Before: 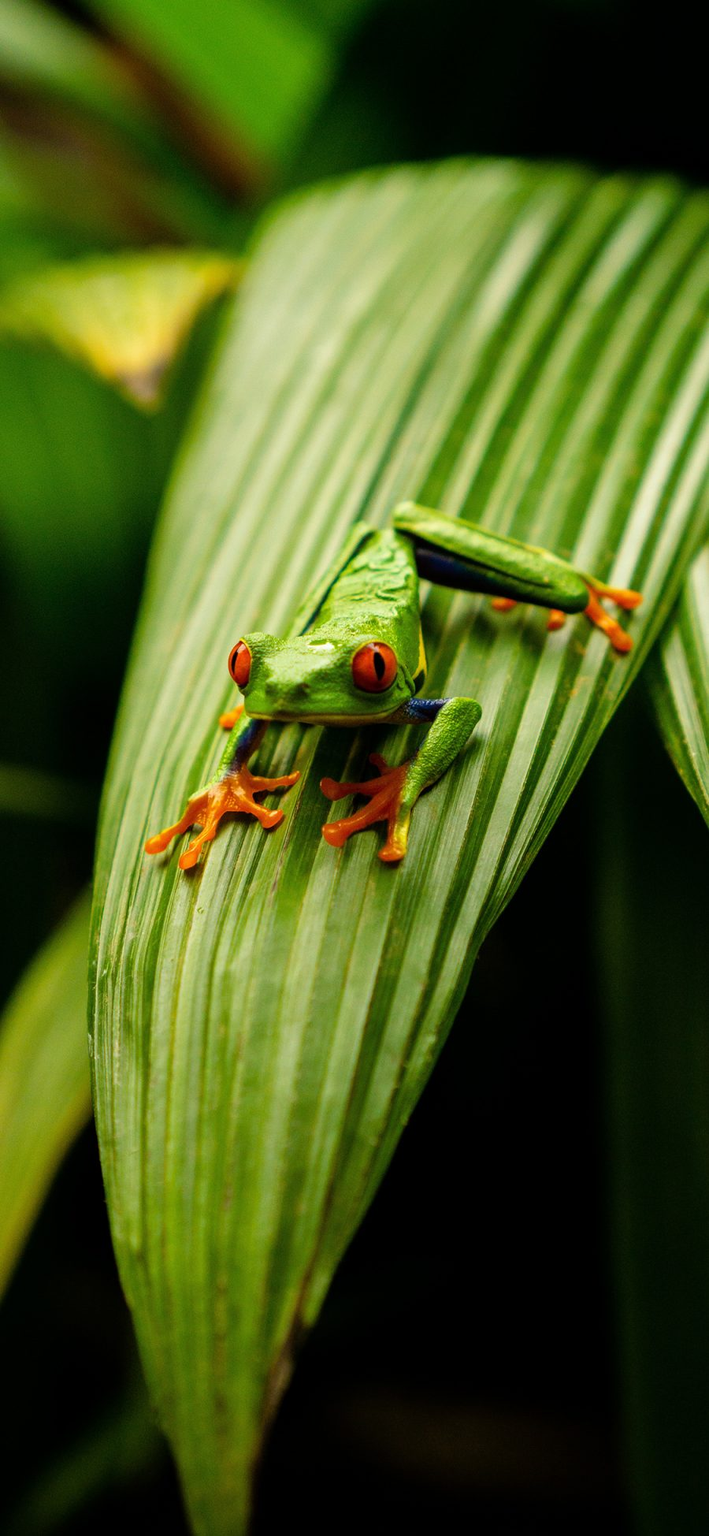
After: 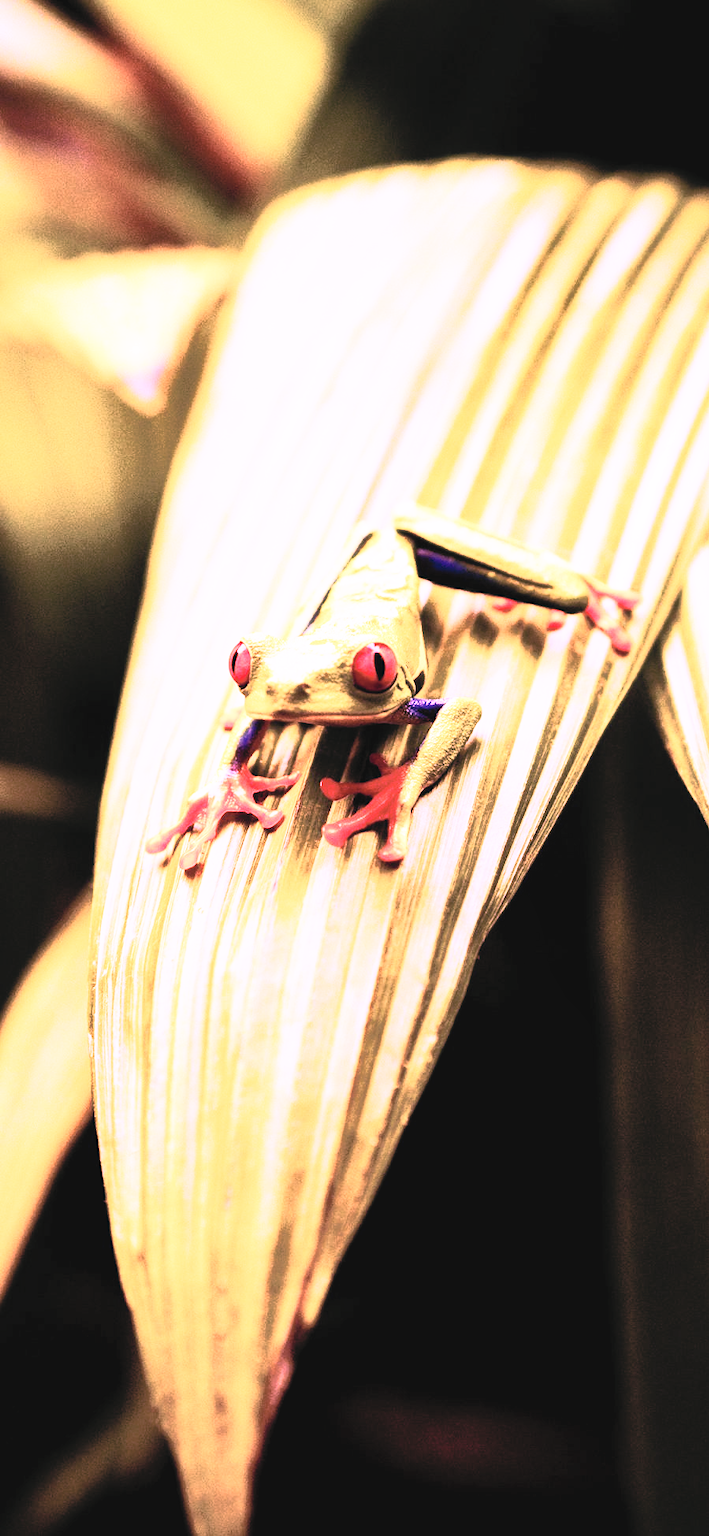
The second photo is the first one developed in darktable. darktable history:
contrast brightness saturation: contrast 0.57, brightness 0.57, saturation -0.34
shadows and highlights: on, module defaults
exposure: black level correction 0.001, exposure 0.5 EV, compensate exposure bias true, compensate highlight preservation false
base curve: curves: ch0 [(0, 0) (0.007, 0.004) (0.027, 0.03) (0.046, 0.07) (0.207, 0.54) (0.442, 0.872) (0.673, 0.972) (1, 1)], preserve colors none
color calibration: illuminant custom, x 0.261, y 0.521, temperature 7054.11 K
